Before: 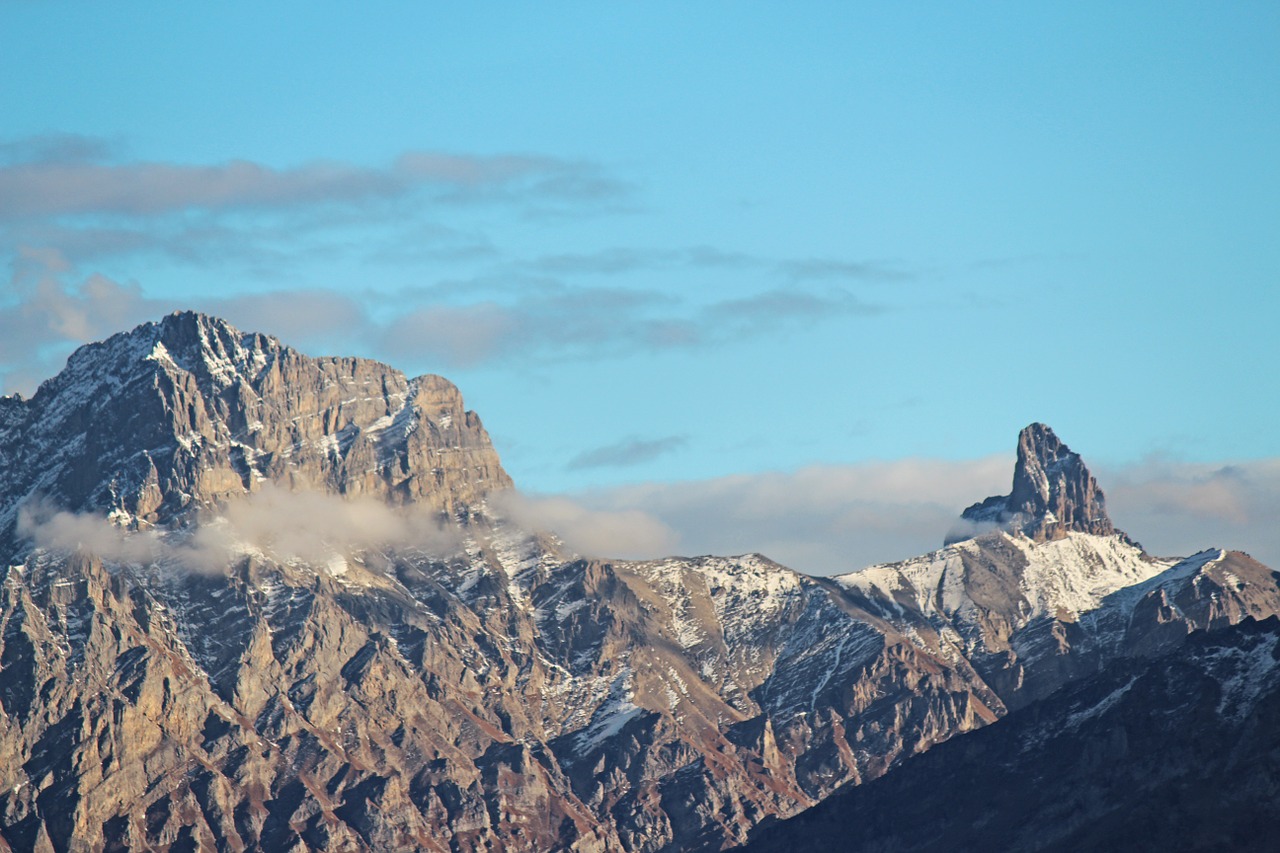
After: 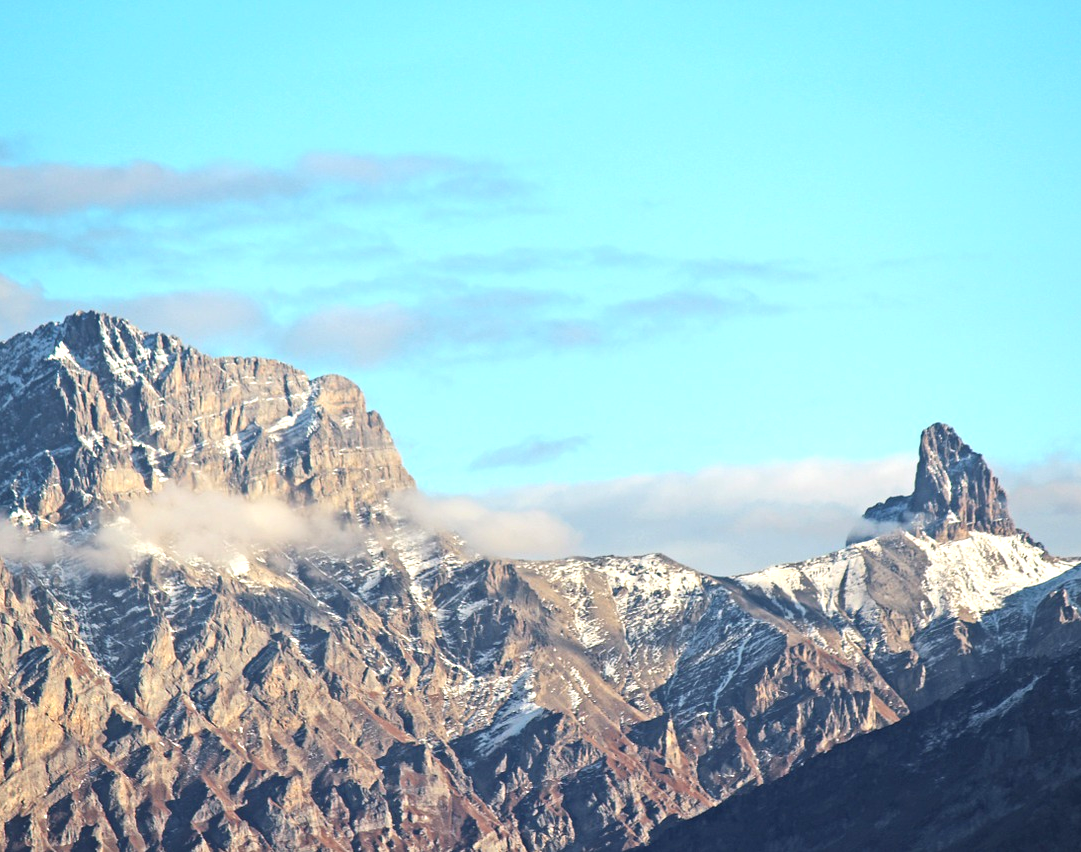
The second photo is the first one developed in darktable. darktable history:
exposure: black level correction 0, exposure 0.695 EV, compensate highlight preservation false
crop: left 7.677%, right 7.828%
